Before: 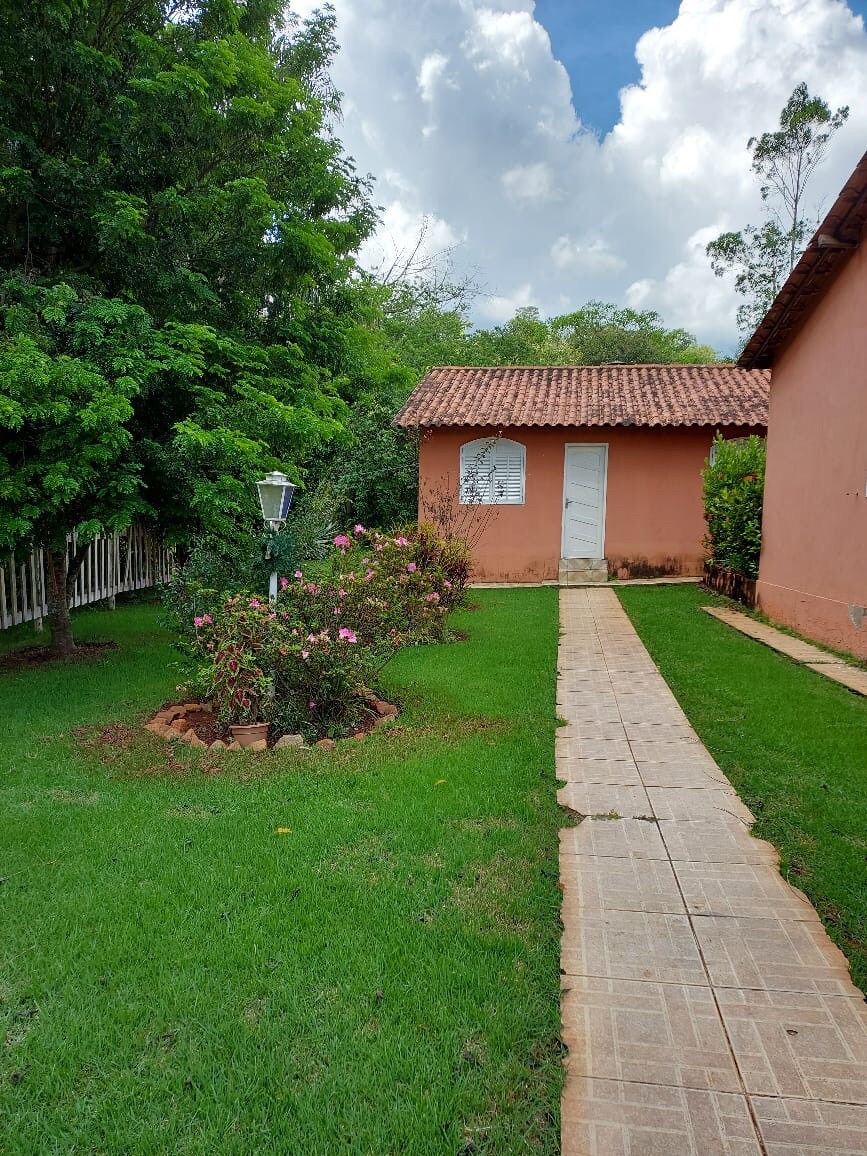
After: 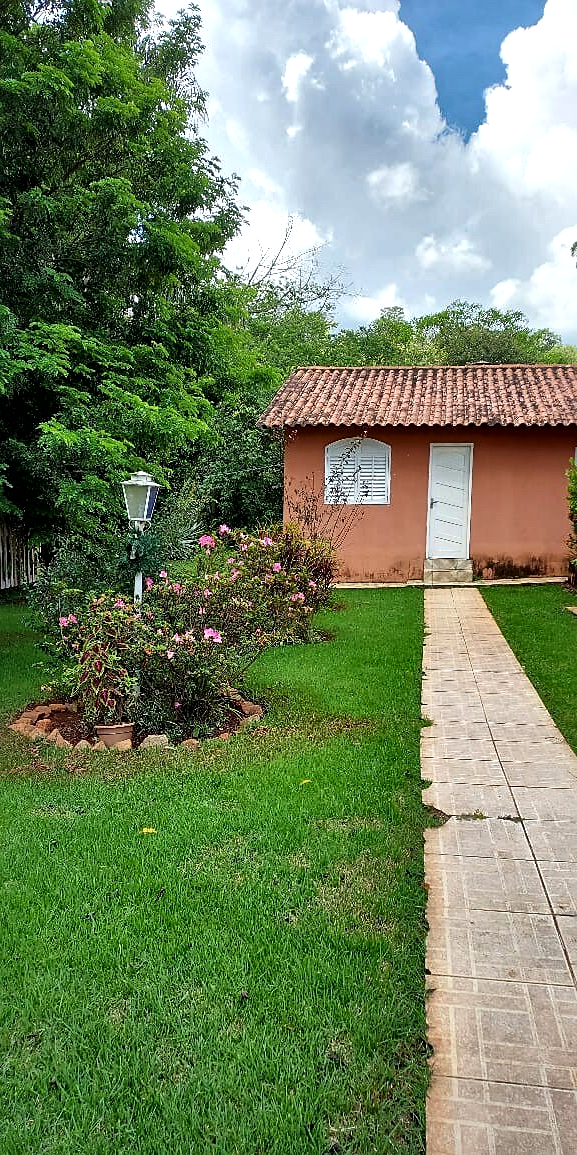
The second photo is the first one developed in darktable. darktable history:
sharpen: radius 1.462, amount 0.398, threshold 1.217
local contrast: mode bilateral grid, contrast 20, coarseness 49, detail 172%, midtone range 0.2
tone curve: curves: ch0 [(0, 0) (0.003, 0.002) (0.011, 0.009) (0.025, 0.021) (0.044, 0.037) (0.069, 0.058) (0.1, 0.083) (0.136, 0.122) (0.177, 0.165) (0.224, 0.216) (0.277, 0.277) (0.335, 0.344) (0.399, 0.418) (0.468, 0.499) (0.543, 0.586) (0.623, 0.679) (0.709, 0.779) (0.801, 0.877) (0.898, 0.977) (1, 1)], color space Lab, linked channels, preserve colors none
crop and rotate: left 15.623%, right 17.724%
